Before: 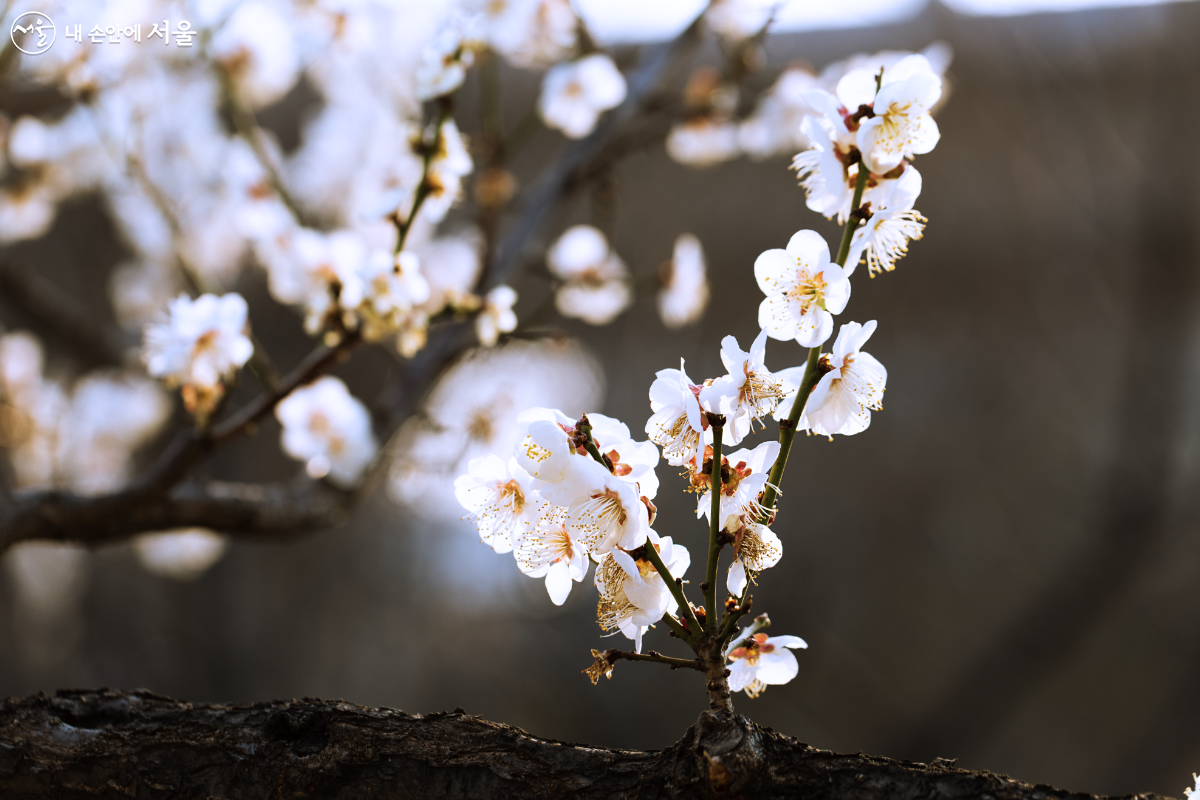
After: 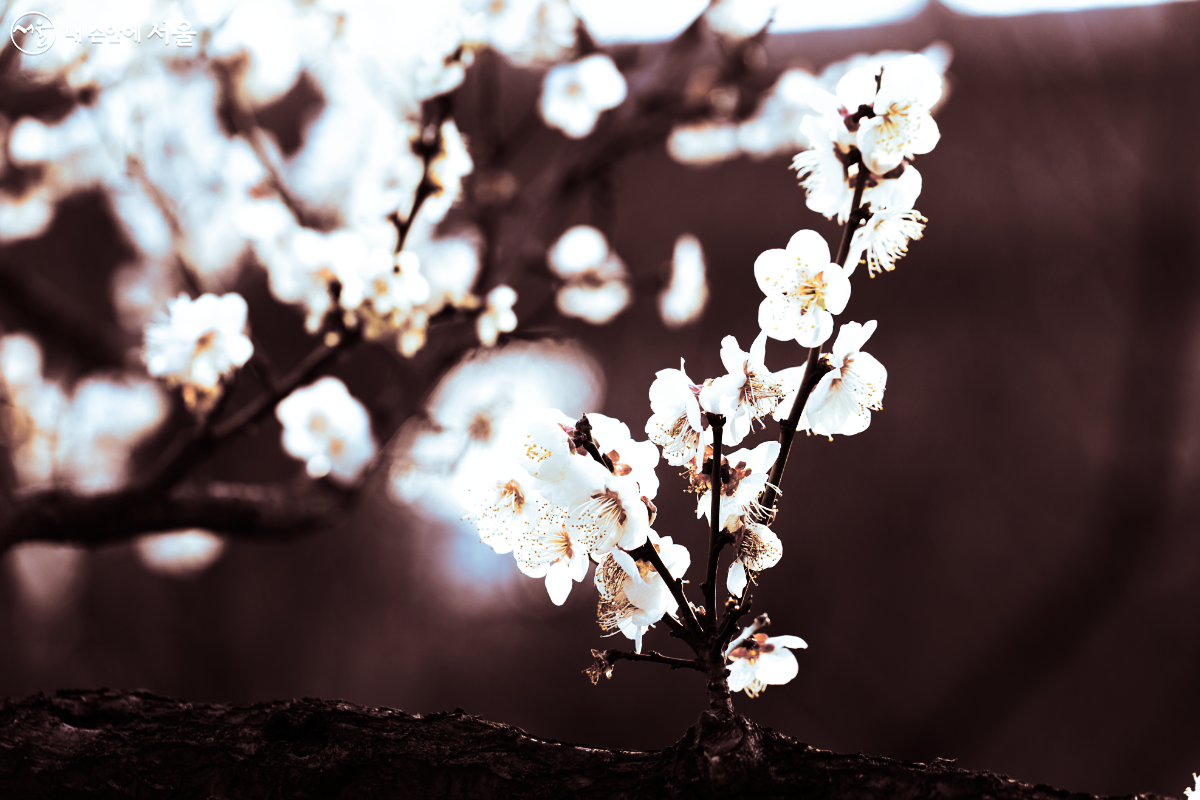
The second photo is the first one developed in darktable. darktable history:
split-toning: shadows › saturation 0.3, highlights › hue 180°, highlights › saturation 0.3, compress 0%
contrast brightness saturation: contrast 0.28
color balance rgb: perceptual saturation grading › global saturation 20%, perceptual saturation grading › highlights -25%, perceptual saturation grading › shadows 25%
